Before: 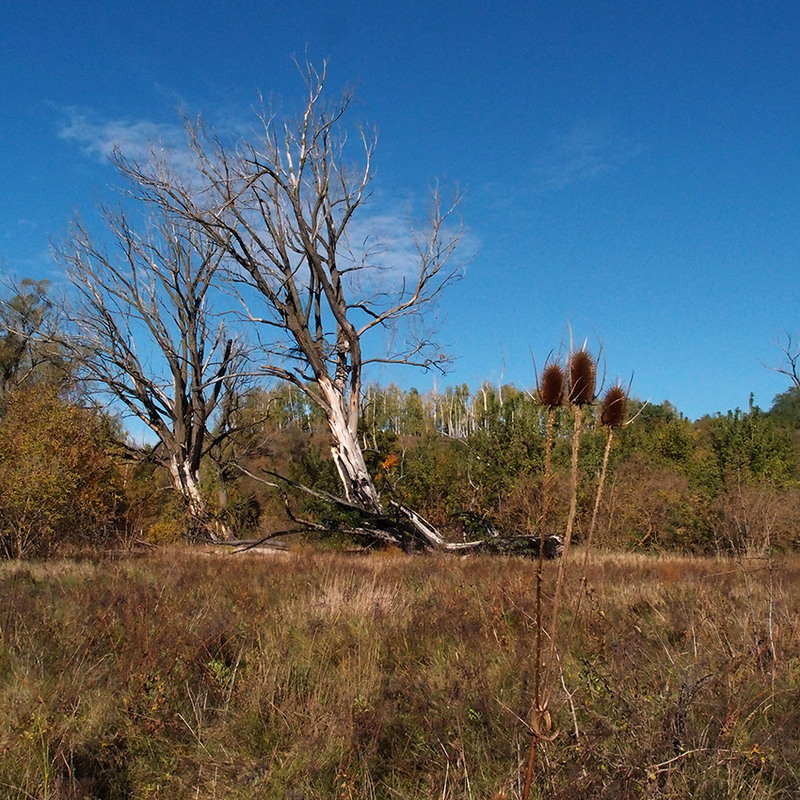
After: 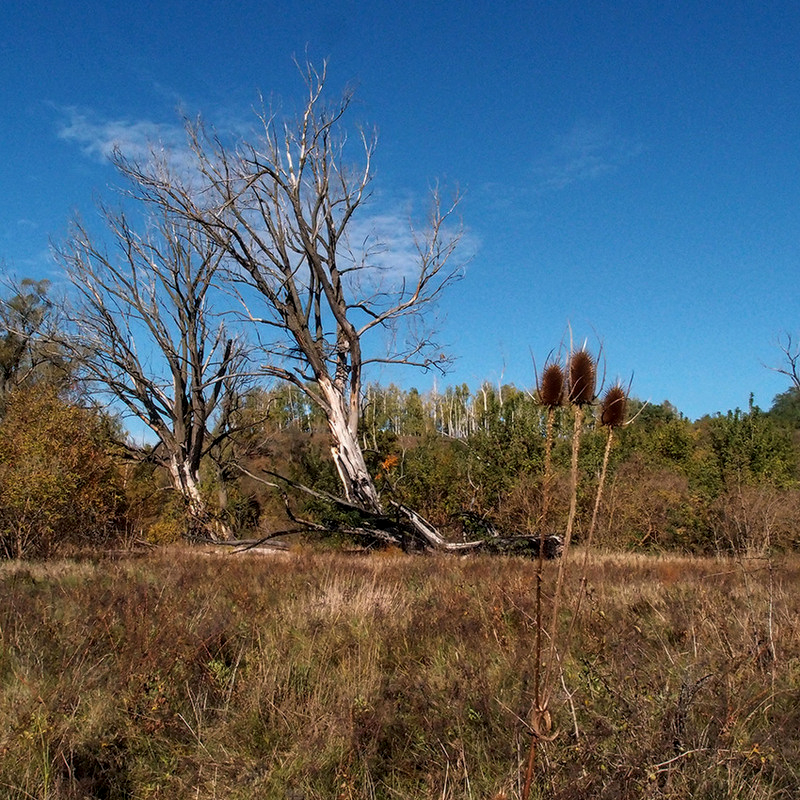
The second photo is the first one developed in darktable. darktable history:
local contrast: on, module defaults
exposure: exposure -0.041 EV, compensate highlight preservation false
color balance rgb: global vibrance -1%, saturation formula JzAzBz (2021)
